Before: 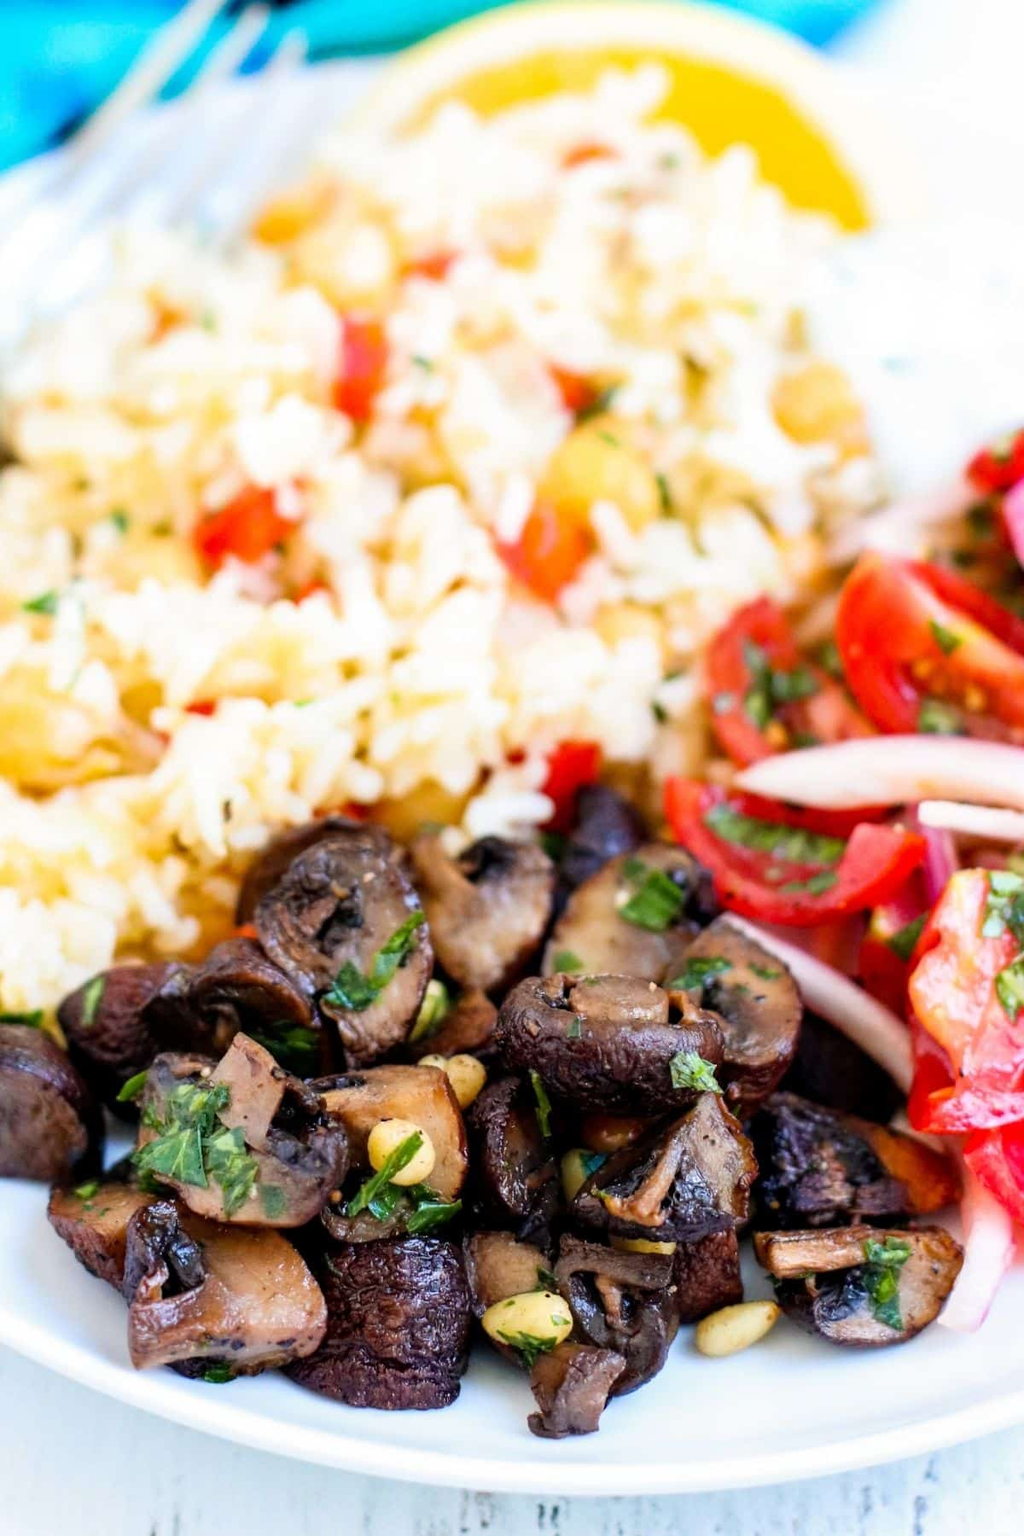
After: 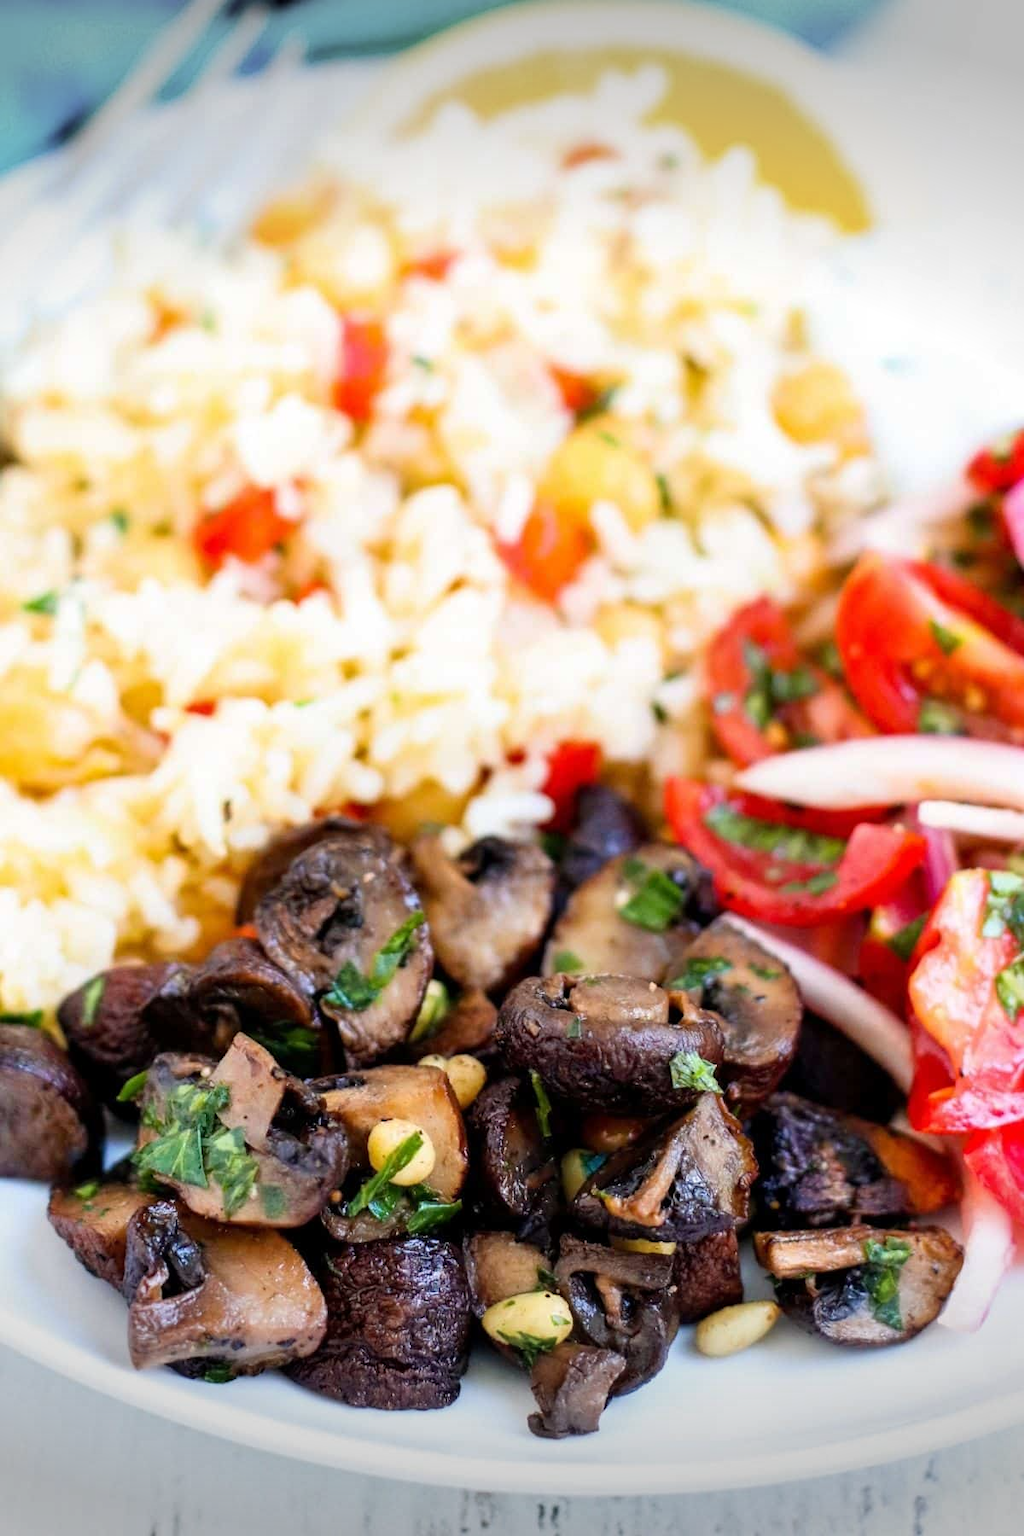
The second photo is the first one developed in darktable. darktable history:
vignetting: fall-off start 99.74%, width/height ratio 1.325
